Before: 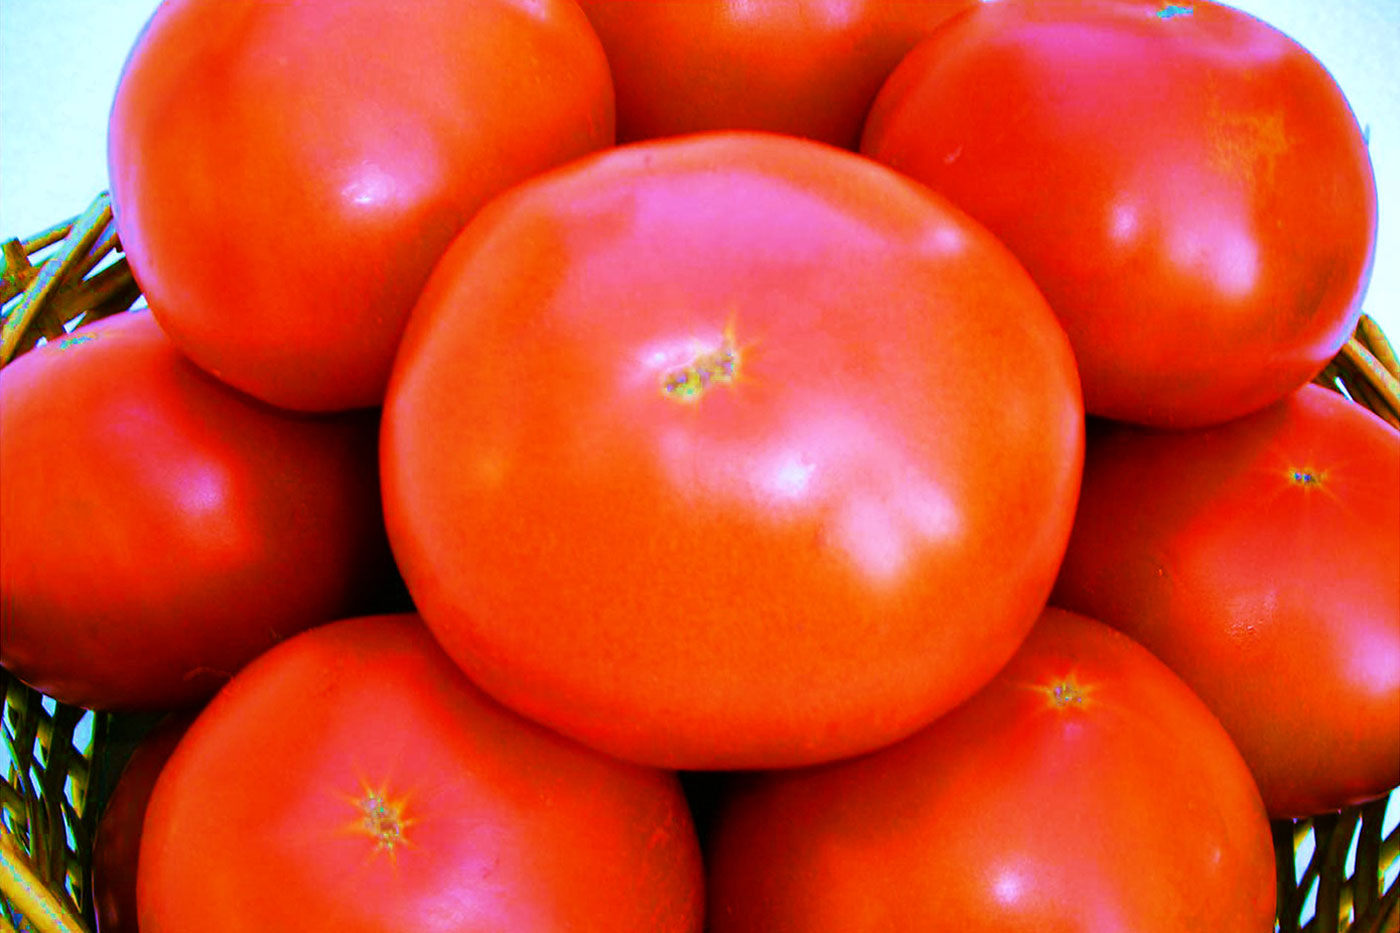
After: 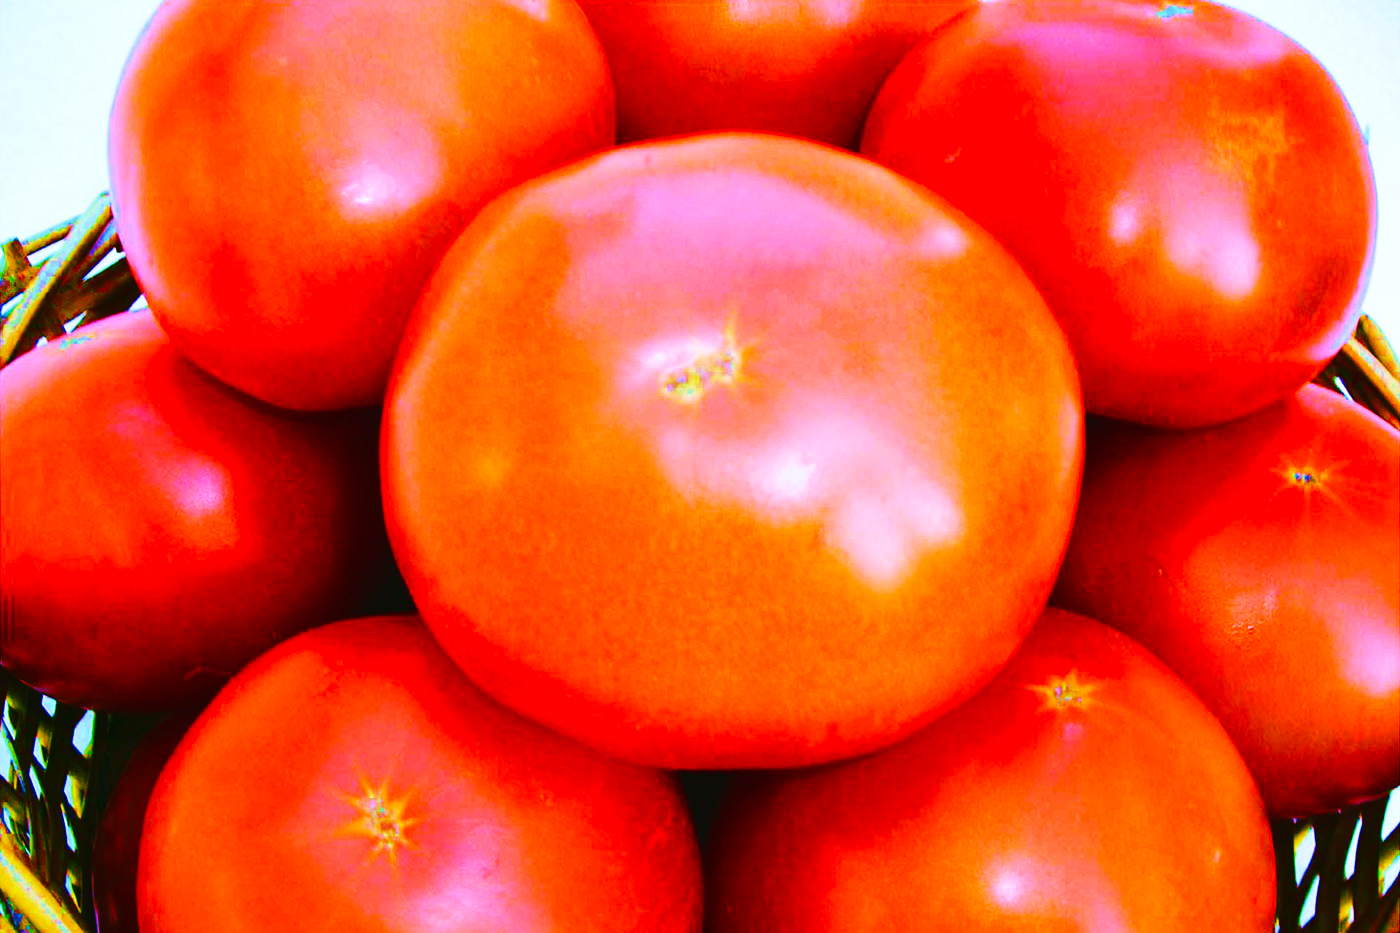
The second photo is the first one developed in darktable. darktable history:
tone curve: curves: ch0 [(0, 0.032) (0.181, 0.156) (0.751, 0.762) (1, 1)], color space Lab, linked channels, preserve colors none
base curve: curves: ch0 [(0, 0) (0.036, 0.025) (0.121, 0.166) (0.206, 0.329) (0.605, 0.79) (1, 1)], preserve colors none
